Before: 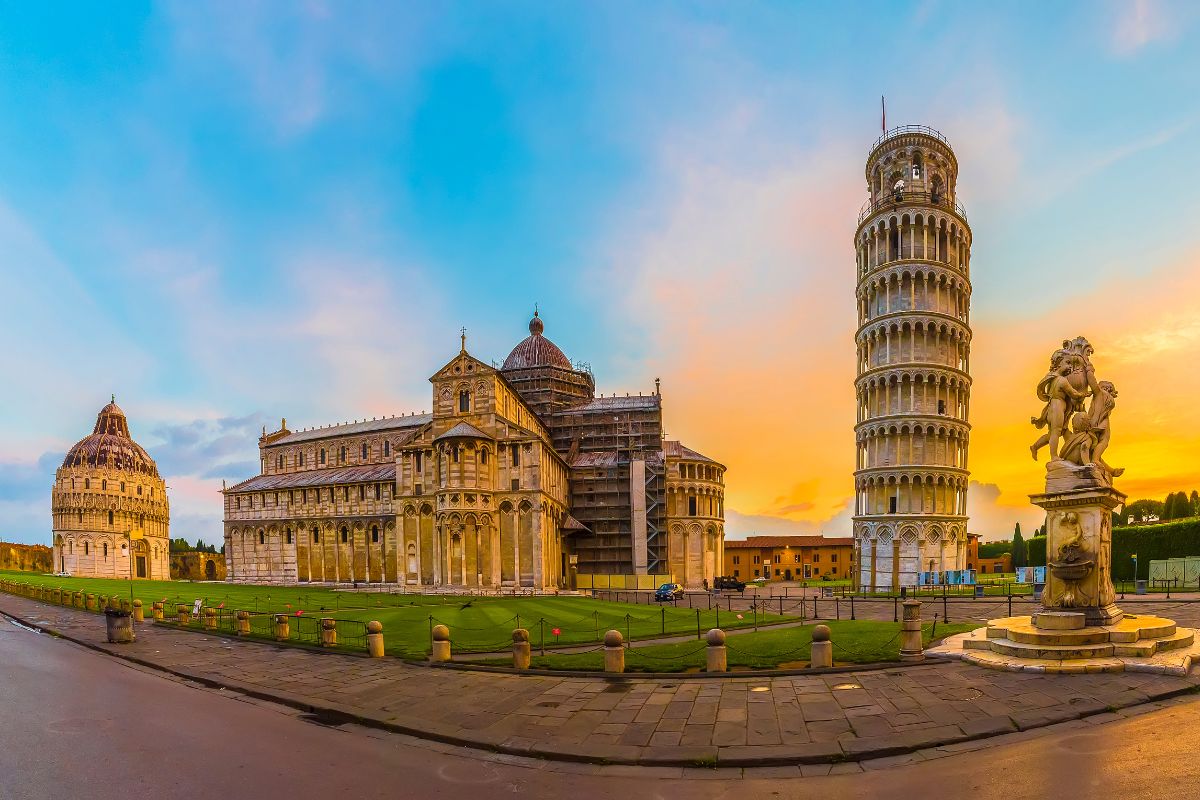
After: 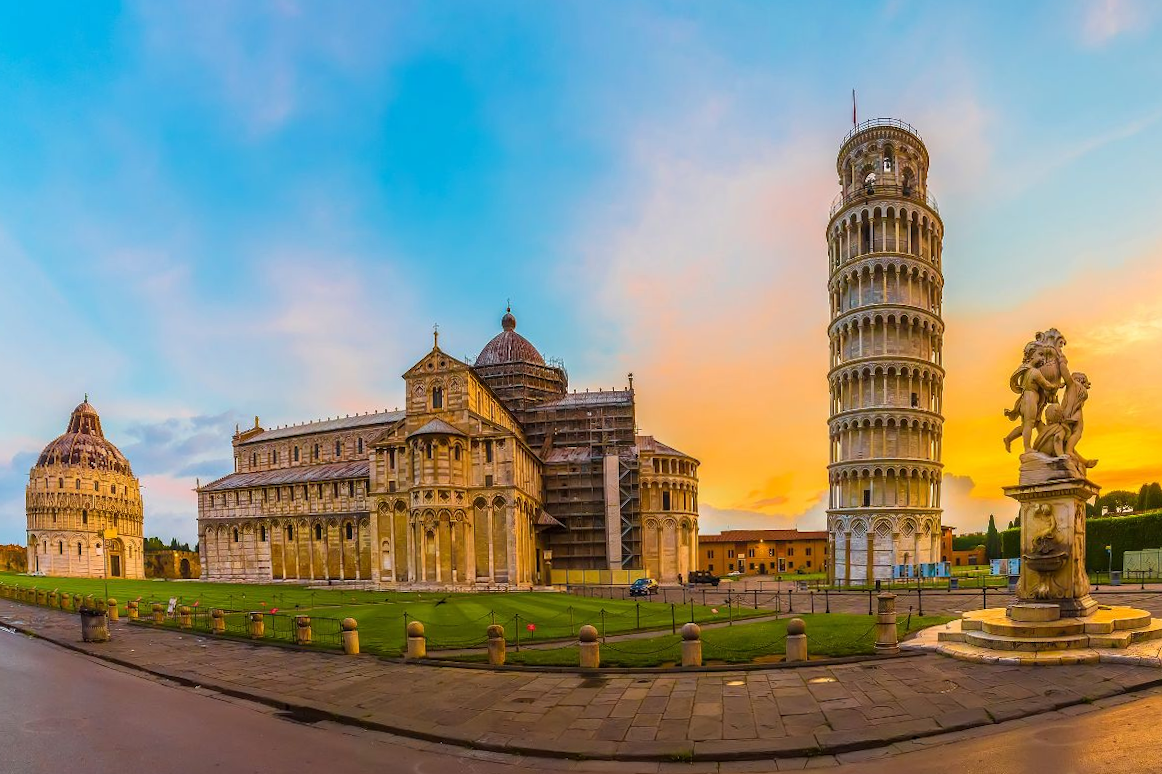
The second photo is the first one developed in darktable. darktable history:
crop: left 1.743%, right 0.268%, bottom 2.011%
rotate and perspective: rotation -0.45°, automatic cropping original format, crop left 0.008, crop right 0.992, crop top 0.012, crop bottom 0.988
